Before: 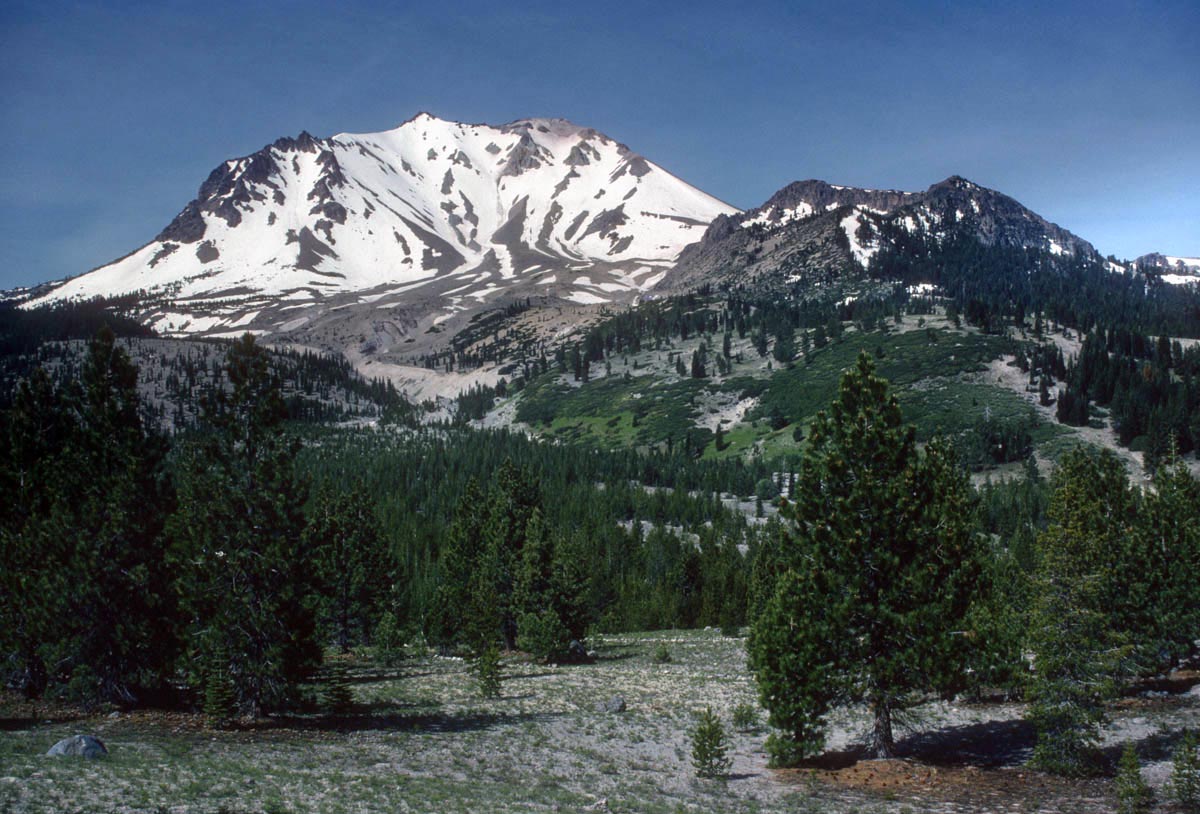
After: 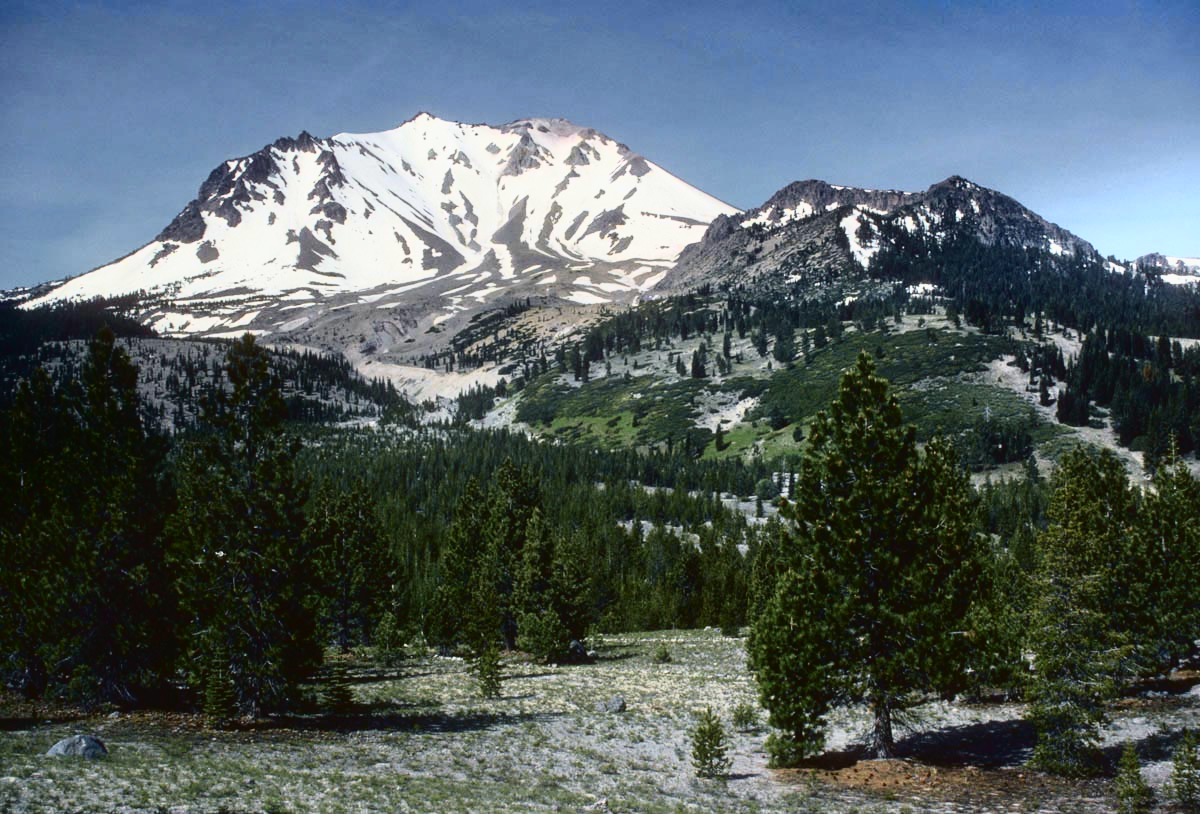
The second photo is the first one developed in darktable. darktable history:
tone curve: curves: ch0 [(0, 0.023) (0.087, 0.065) (0.184, 0.168) (0.45, 0.54) (0.57, 0.683) (0.706, 0.841) (0.877, 0.948) (1, 0.984)]; ch1 [(0, 0) (0.388, 0.369) (0.447, 0.447) (0.505, 0.5) (0.534, 0.535) (0.563, 0.563) (0.579, 0.59) (0.644, 0.663) (1, 1)]; ch2 [(0, 0) (0.301, 0.259) (0.385, 0.395) (0.492, 0.496) (0.518, 0.537) (0.583, 0.605) (0.673, 0.667) (1, 1)], color space Lab, independent channels, preserve colors none
